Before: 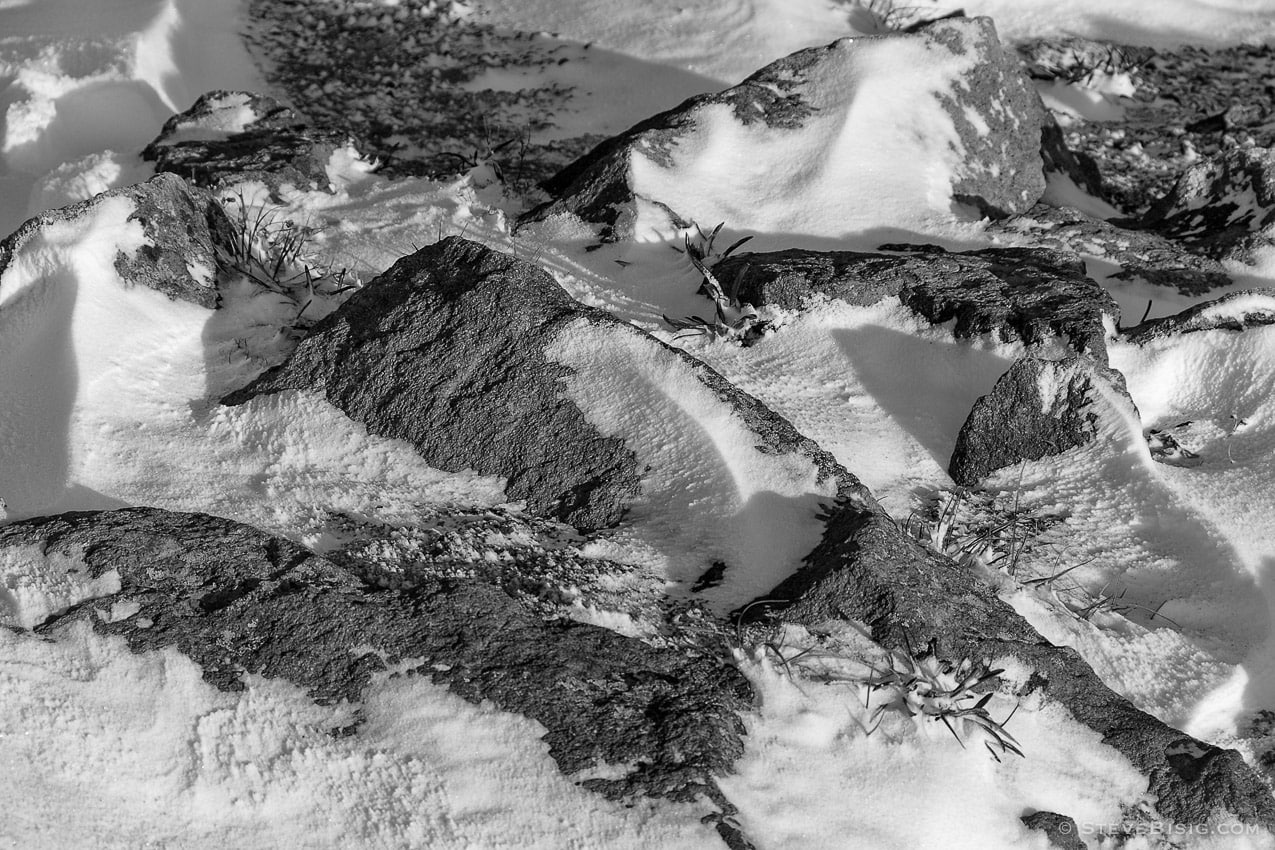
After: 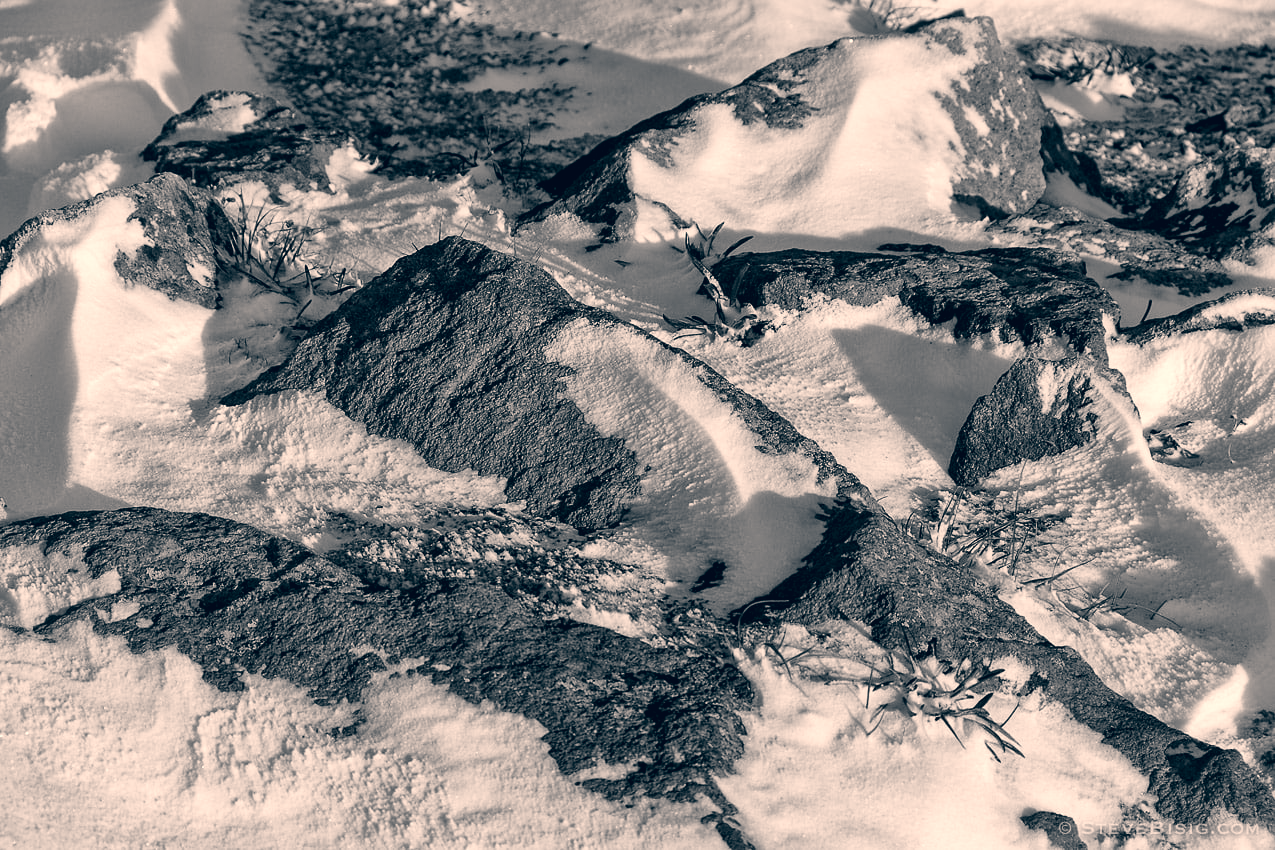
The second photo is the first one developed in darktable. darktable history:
contrast brightness saturation: contrast 0.096, brightness 0.032, saturation 0.086
color correction: highlights a* 10.27, highlights b* 14.29, shadows a* -10.01, shadows b* -14.99
local contrast: mode bilateral grid, contrast 31, coarseness 26, midtone range 0.2
